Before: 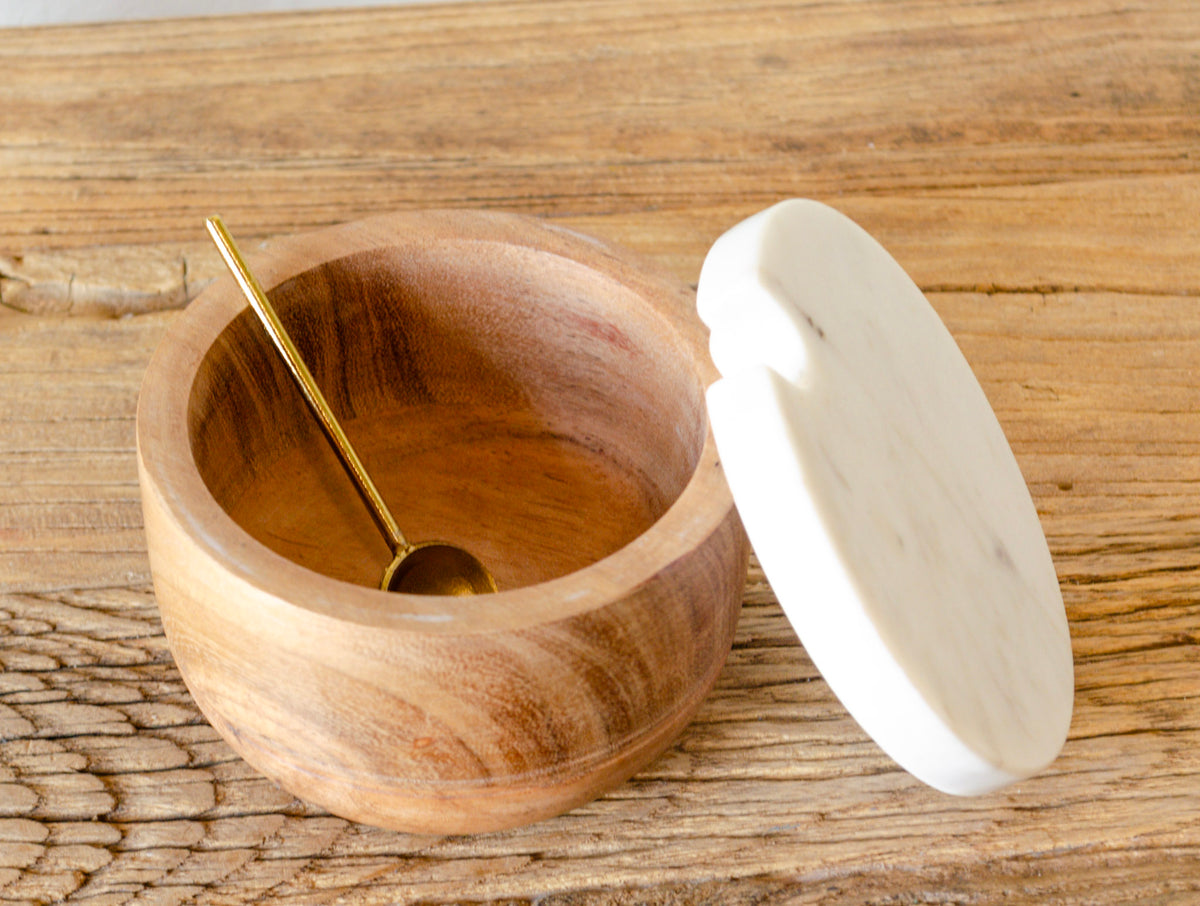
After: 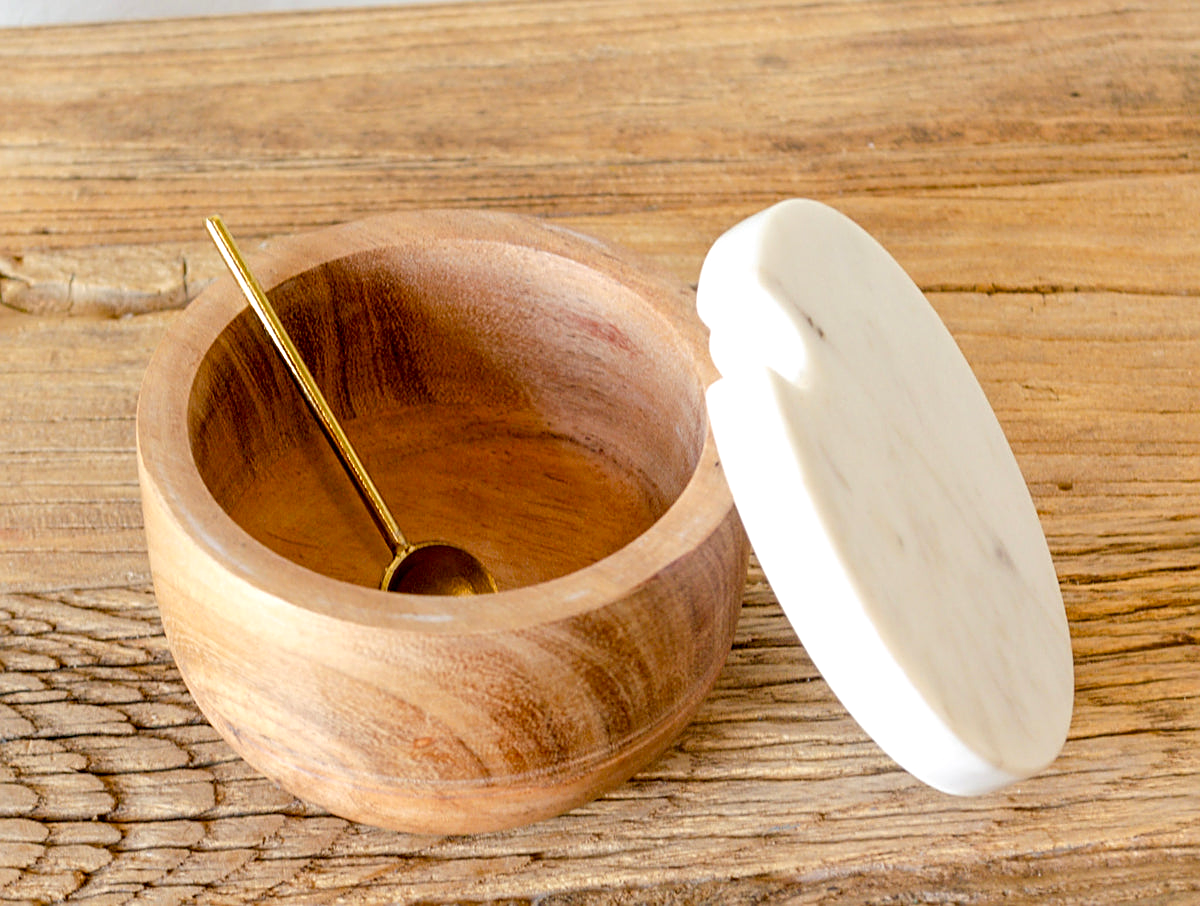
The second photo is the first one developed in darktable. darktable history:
exposure: black level correction 0.008, exposure 0.099 EV, compensate highlight preservation false
sharpen: on, module defaults
